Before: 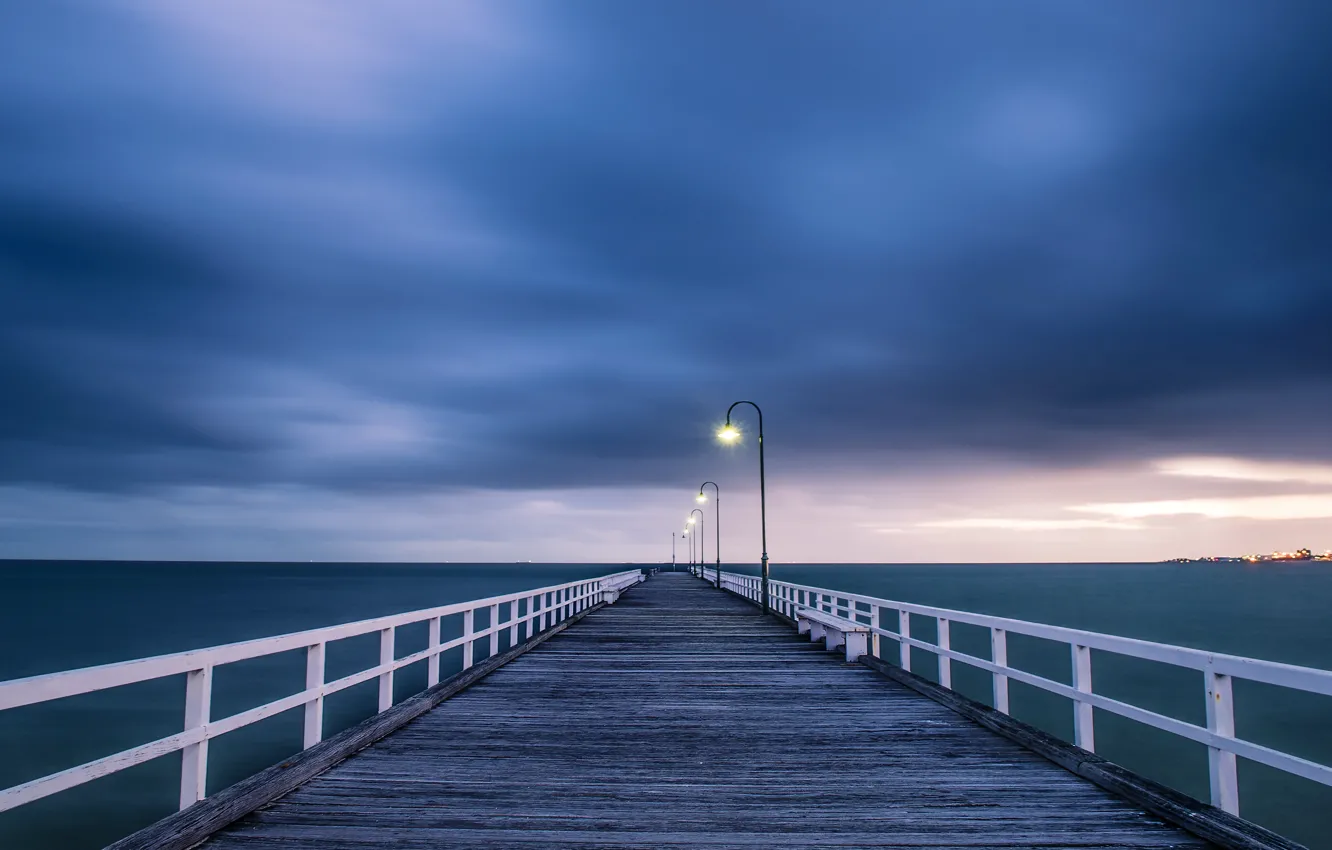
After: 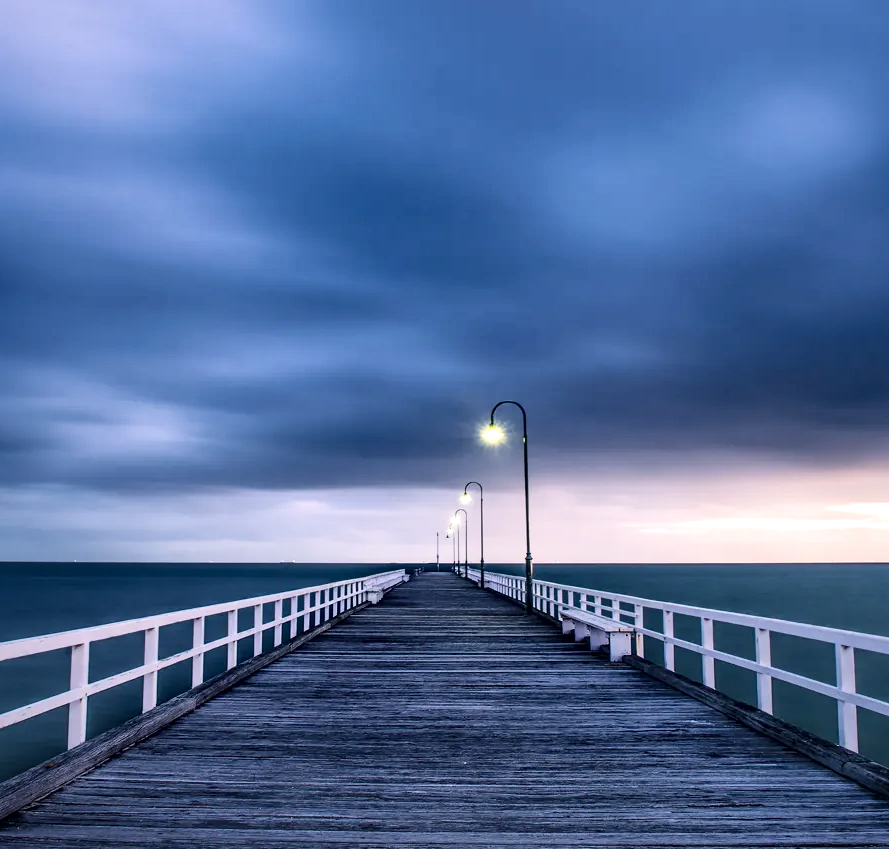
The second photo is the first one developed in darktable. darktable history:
local contrast: mode bilateral grid, contrast 99, coarseness 99, detail 165%, midtone range 0.2
exposure: exposure 0.203 EV, compensate exposure bias true, compensate highlight preservation false
crop and rotate: left 17.759%, right 15.438%
